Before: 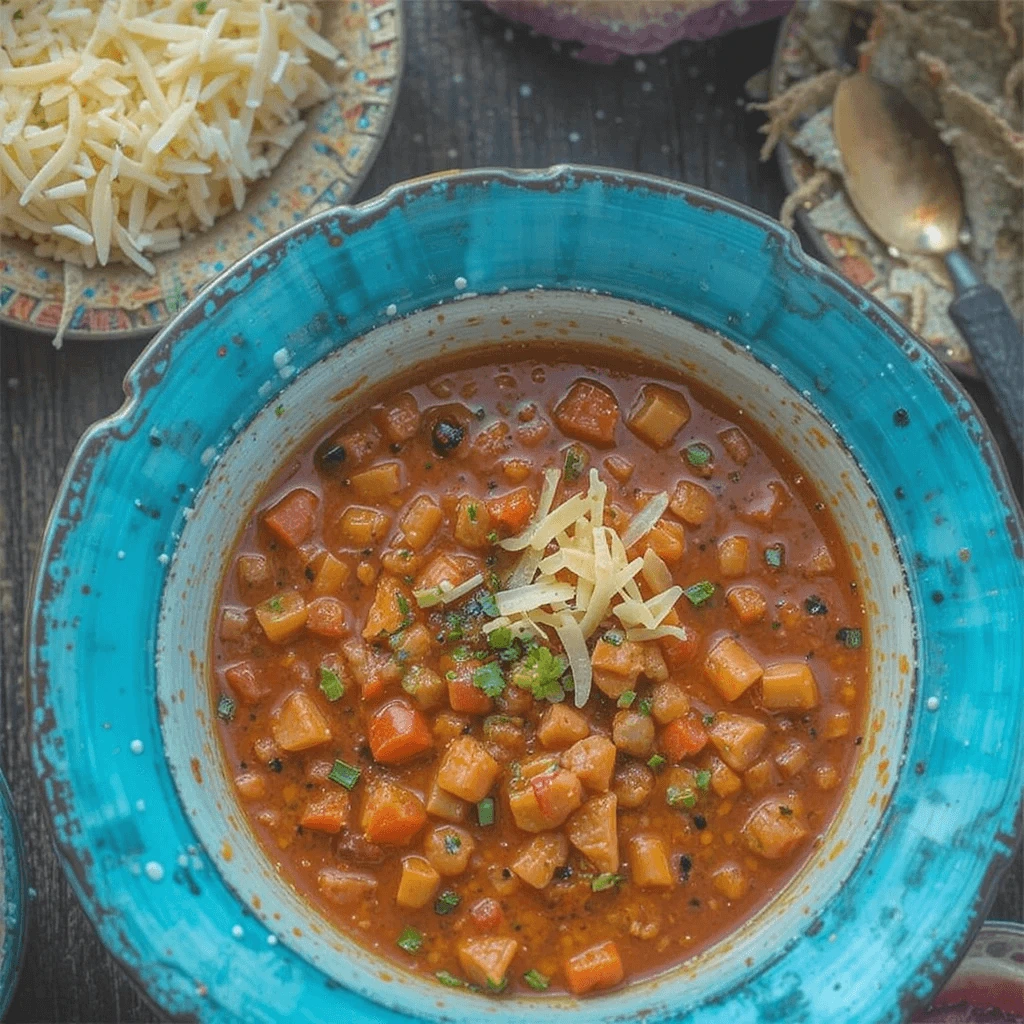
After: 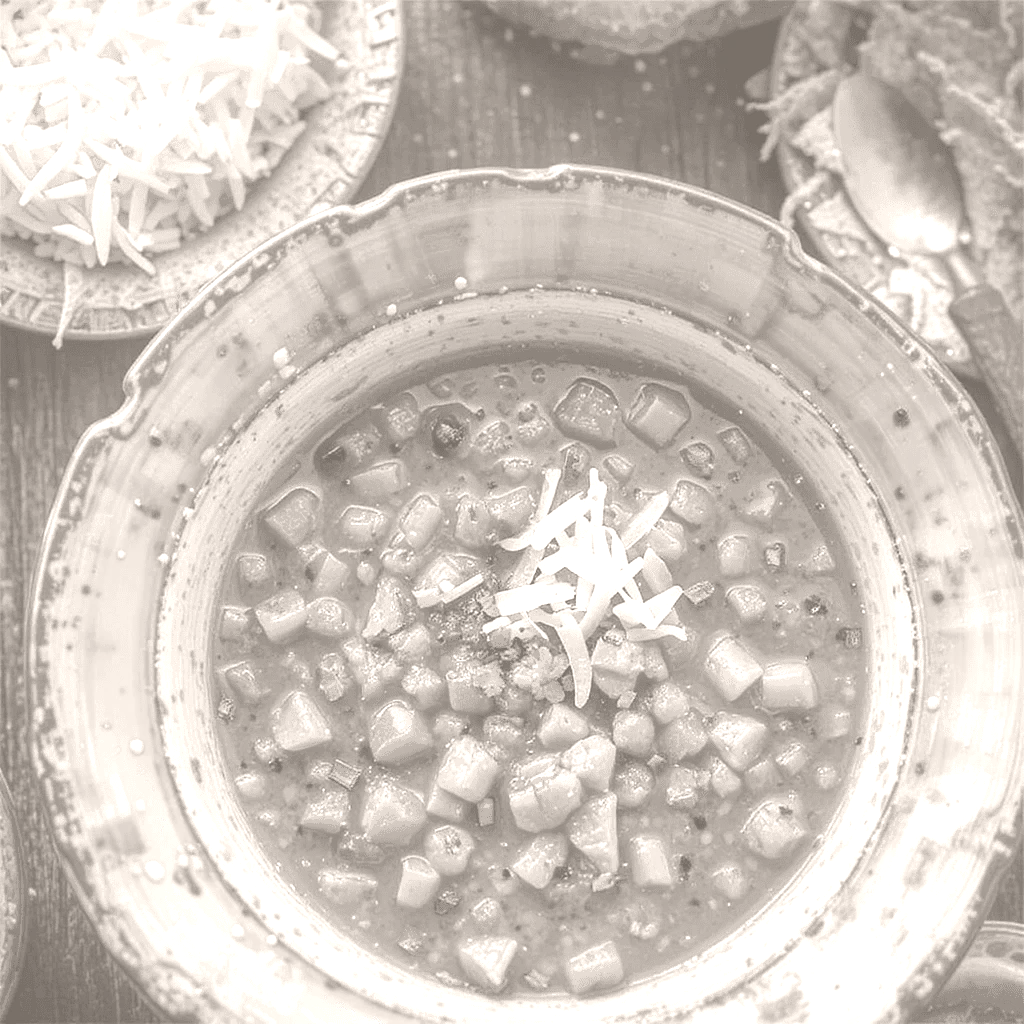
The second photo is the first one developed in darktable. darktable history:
colorize: hue 34.49°, saturation 35.33%, source mix 100%, lightness 55%, version 1
